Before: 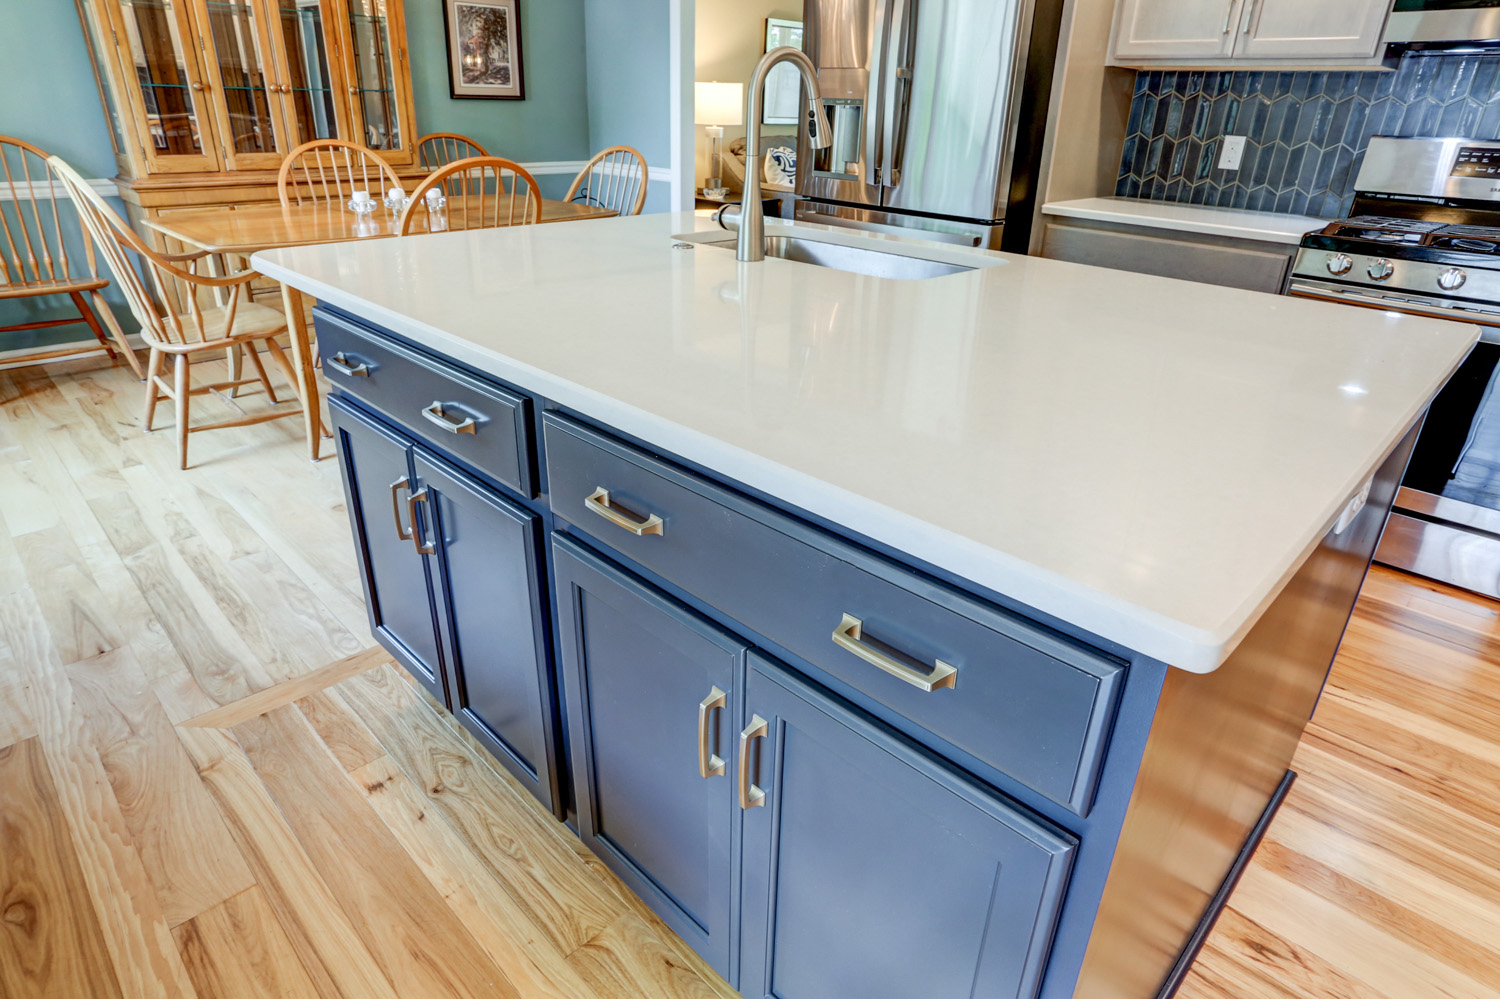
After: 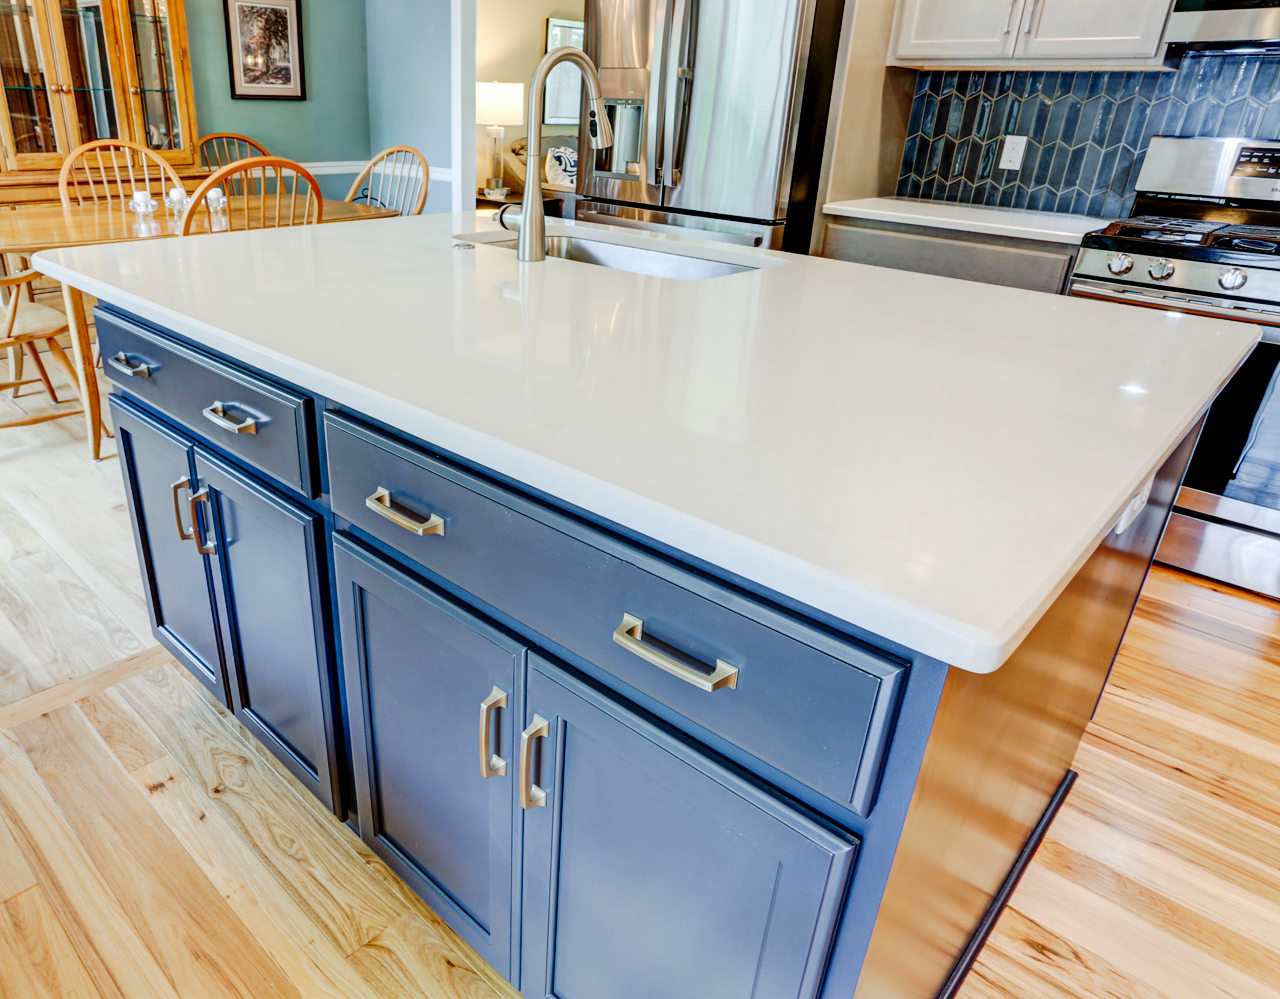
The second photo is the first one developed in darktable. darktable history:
crop and rotate: left 14.64%
tone curve: curves: ch0 [(0.003, 0) (0.066, 0.031) (0.16, 0.089) (0.269, 0.218) (0.395, 0.408) (0.517, 0.56) (0.684, 0.734) (0.791, 0.814) (1, 1)]; ch1 [(0, 0) (0.164, 0.115) (0.337, 0.332) (0.39, 0.398) (0.464, 0.461) (0.501, 0.5) (0.507, 0.5) (0.534, 0.532) (0.577, 0.59) (0.652, 0.681) (0.733, 0.764) (0.819, 0.823) (1, 1)]; ch2 [(0, 0) (0.337, 0.382) (0.464, 0.476) (0.501, 0.5) (0.527, 0.54) (0.551, 0.565) (0.628, 0.632) (0.689, 0.686) (1, 1)], preserve colors none
